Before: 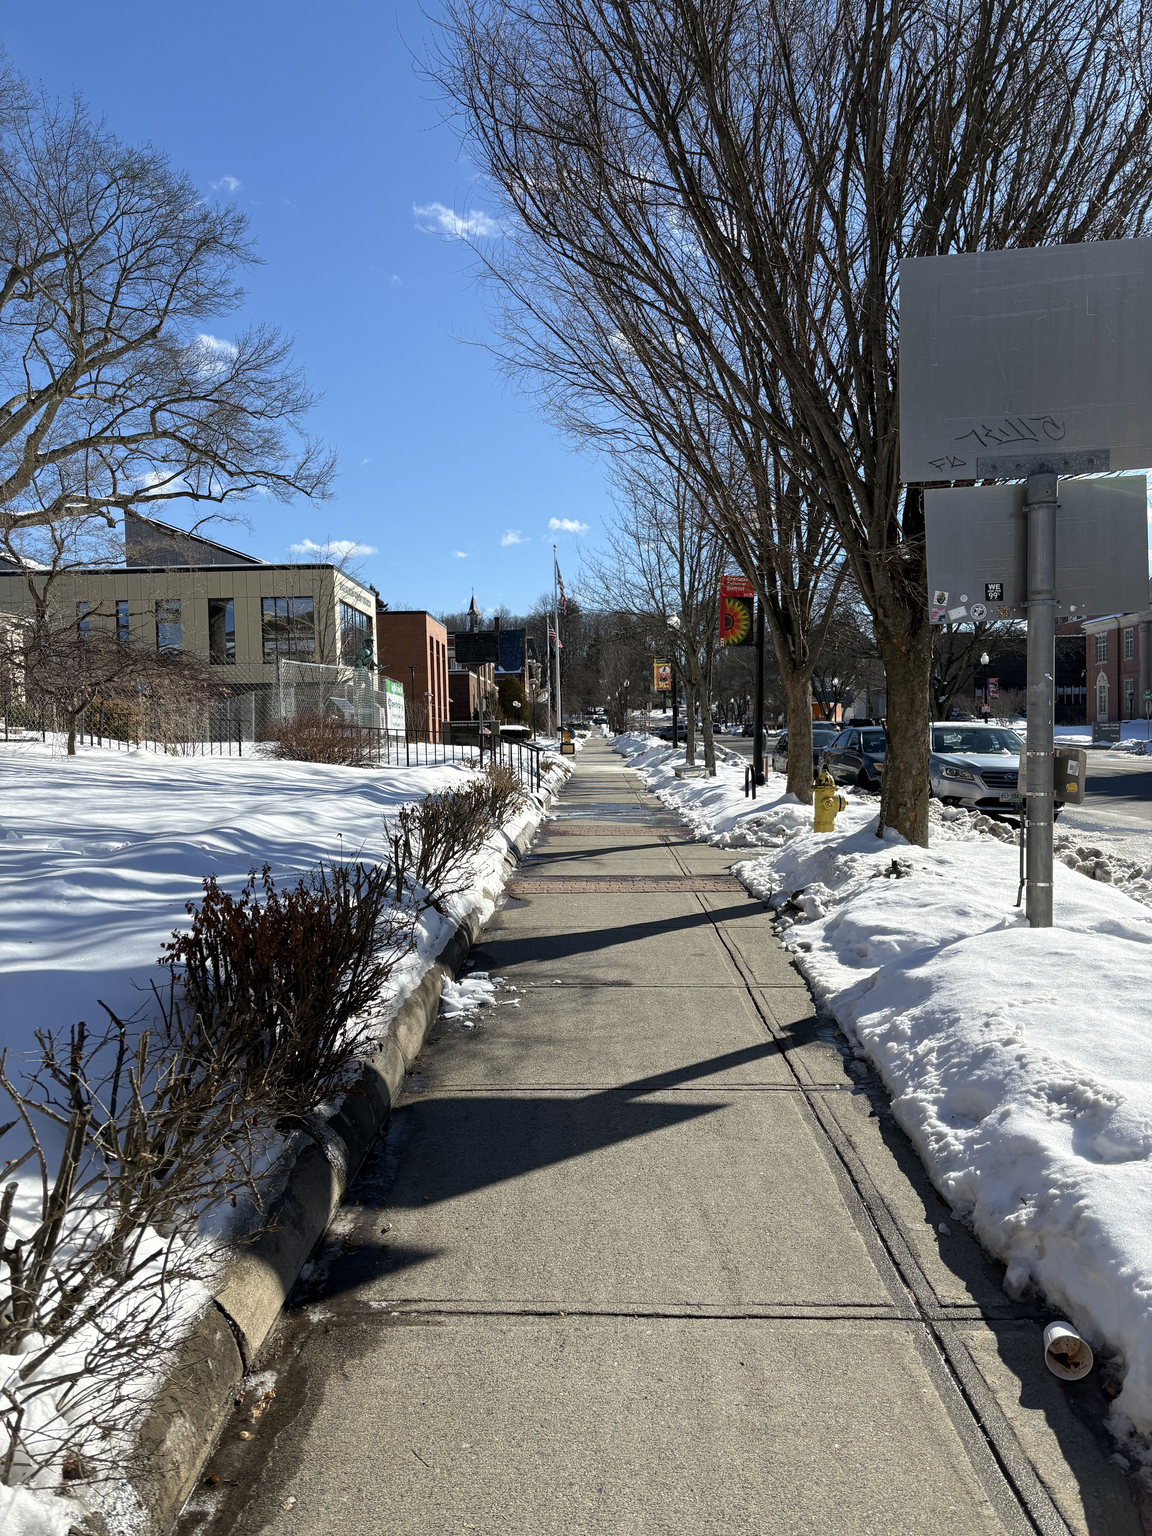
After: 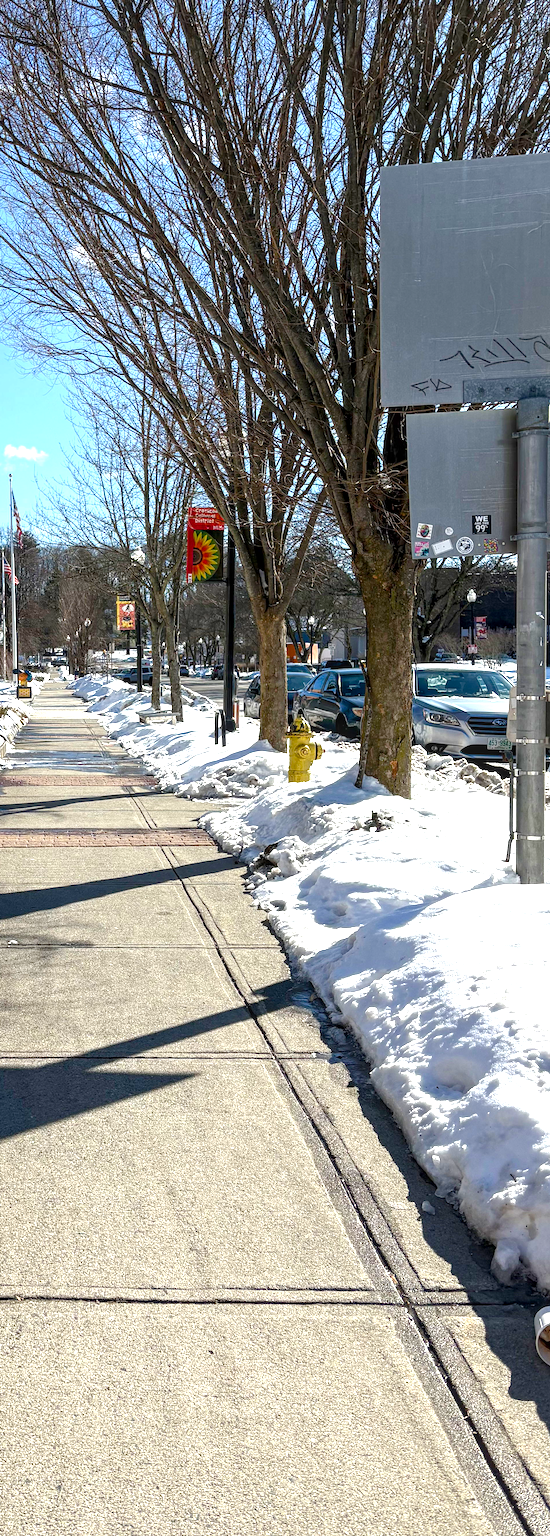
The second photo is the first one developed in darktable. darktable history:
crop: left 47.359%, top 6.726%, right 8.099%
color balance rgb: perceptual saturation grading › global saturation 20%, perceptual saturation grading › highlights -25.79%, perceptual saturation grading › shadows 49.297%
exposure: black level correction 0, exposure 1 EV, compensate exposure bias true, compensate highlight preservation false
local contrast: on, module defaults
